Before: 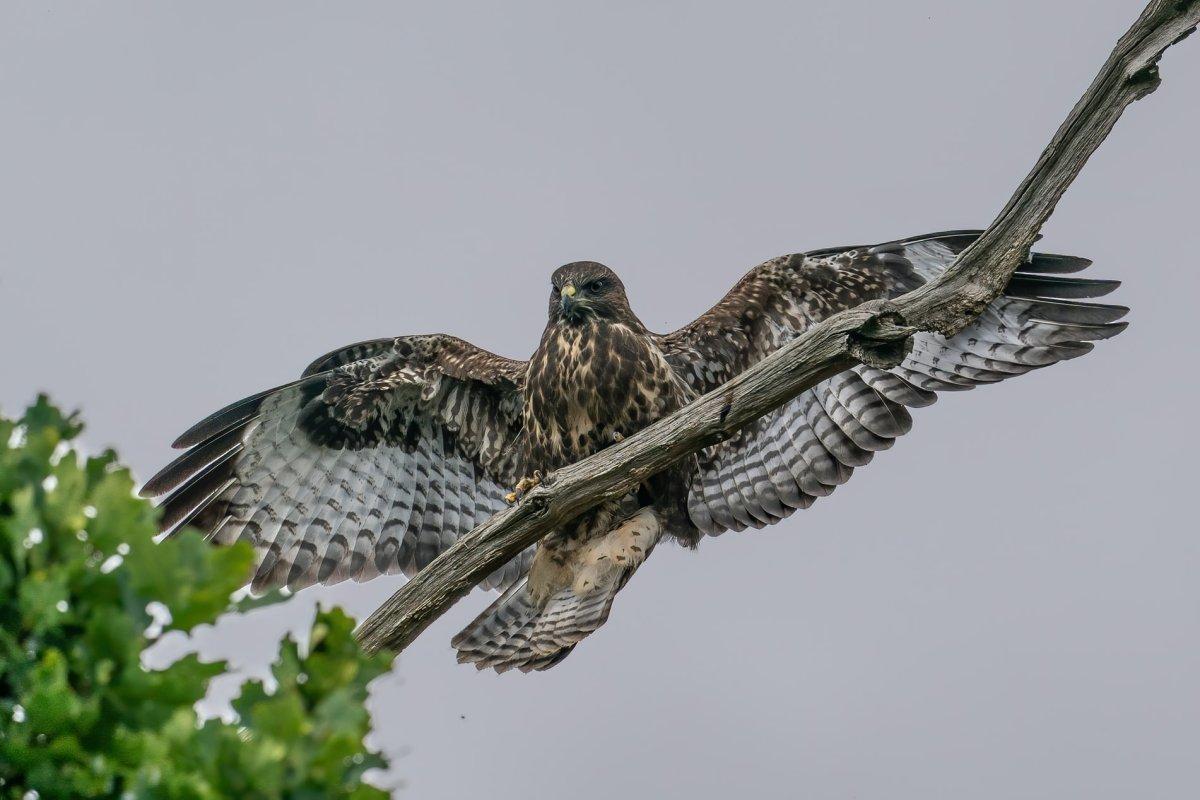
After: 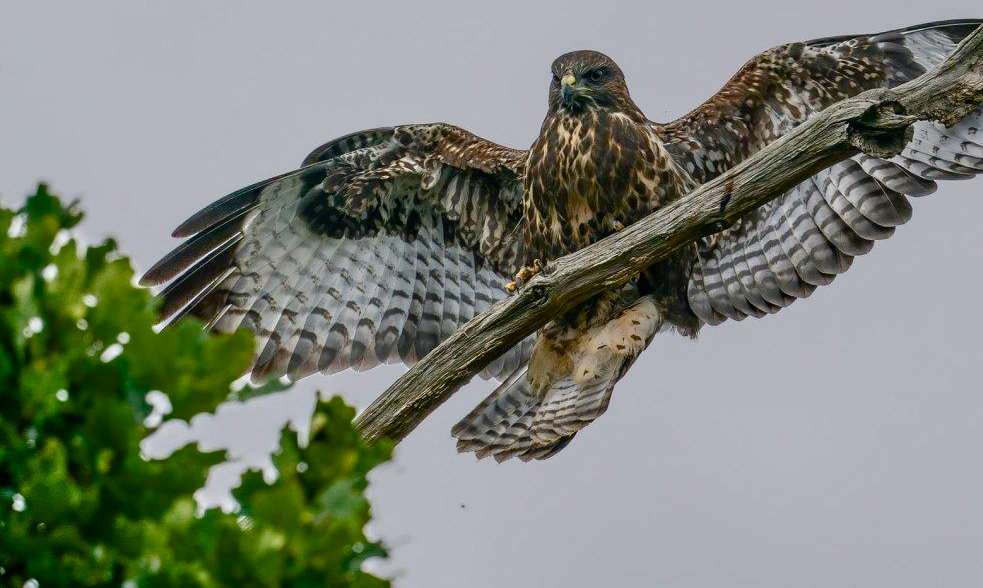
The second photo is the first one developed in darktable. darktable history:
crop: top 26.406%, right 18.001%
color balance rgb: linear chroma grading › global chroma -1.24%, perceptual saturation grading › global saturation 44.985%, perceptual saturation grading › highlights -50.284%, perceptual saturation grading › shadows 30.895%, saturation formula JzAzBz (2021)
